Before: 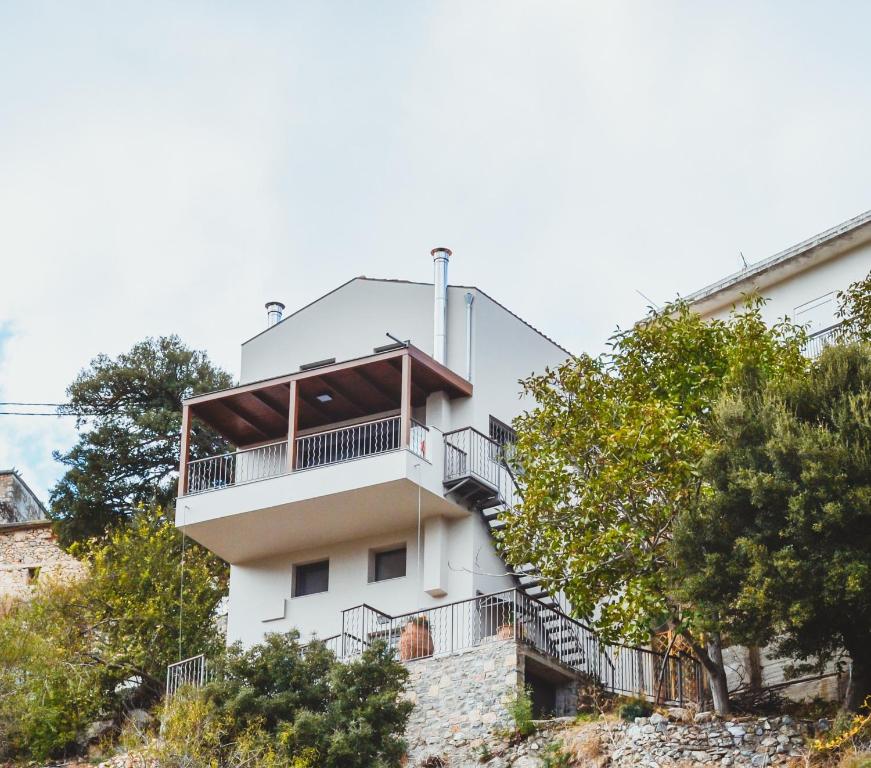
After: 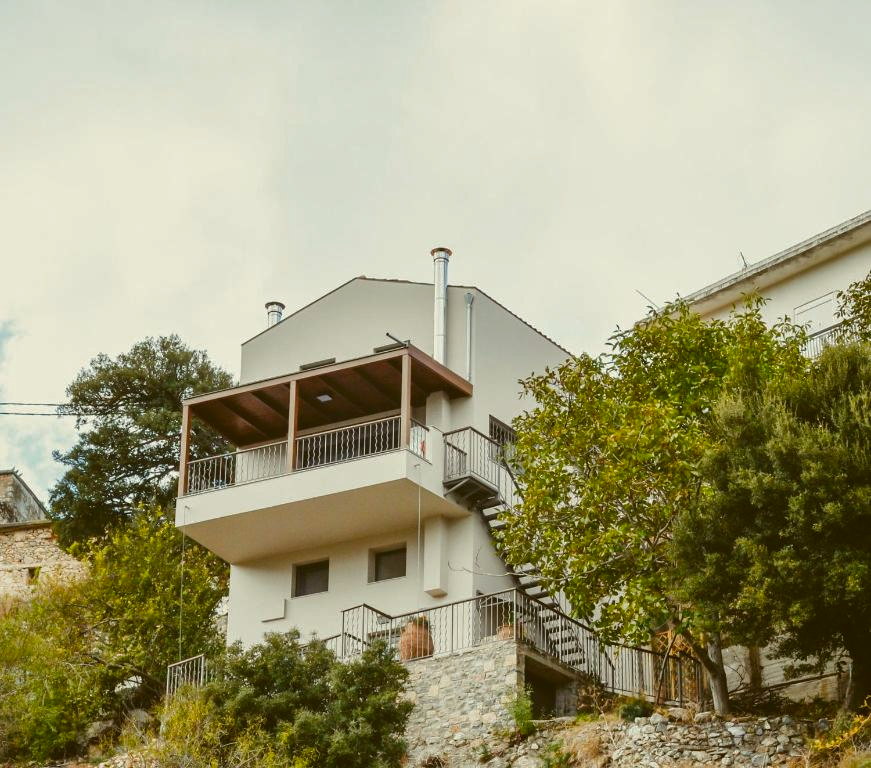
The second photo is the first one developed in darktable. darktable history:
color correction: highlights a* -1.43, highlights b* 10.12, shadows a* 0.395, shadows b* 19.35
tone curve: curves: ch0 [(0, 0) (0.568, 0.517) (0.8, 0.717) (1, 1)]
